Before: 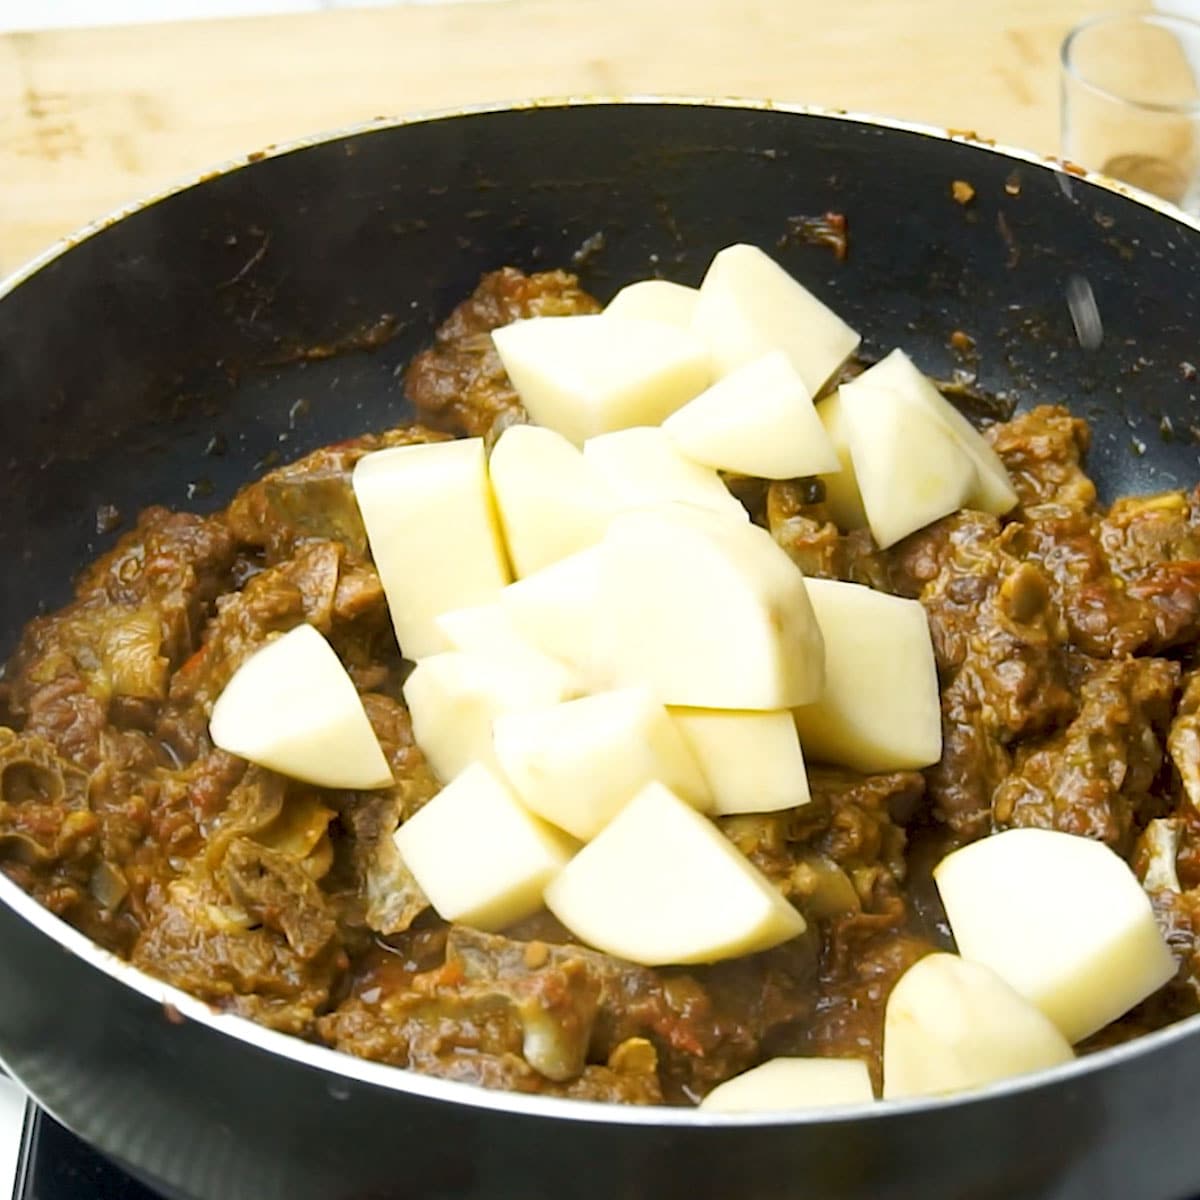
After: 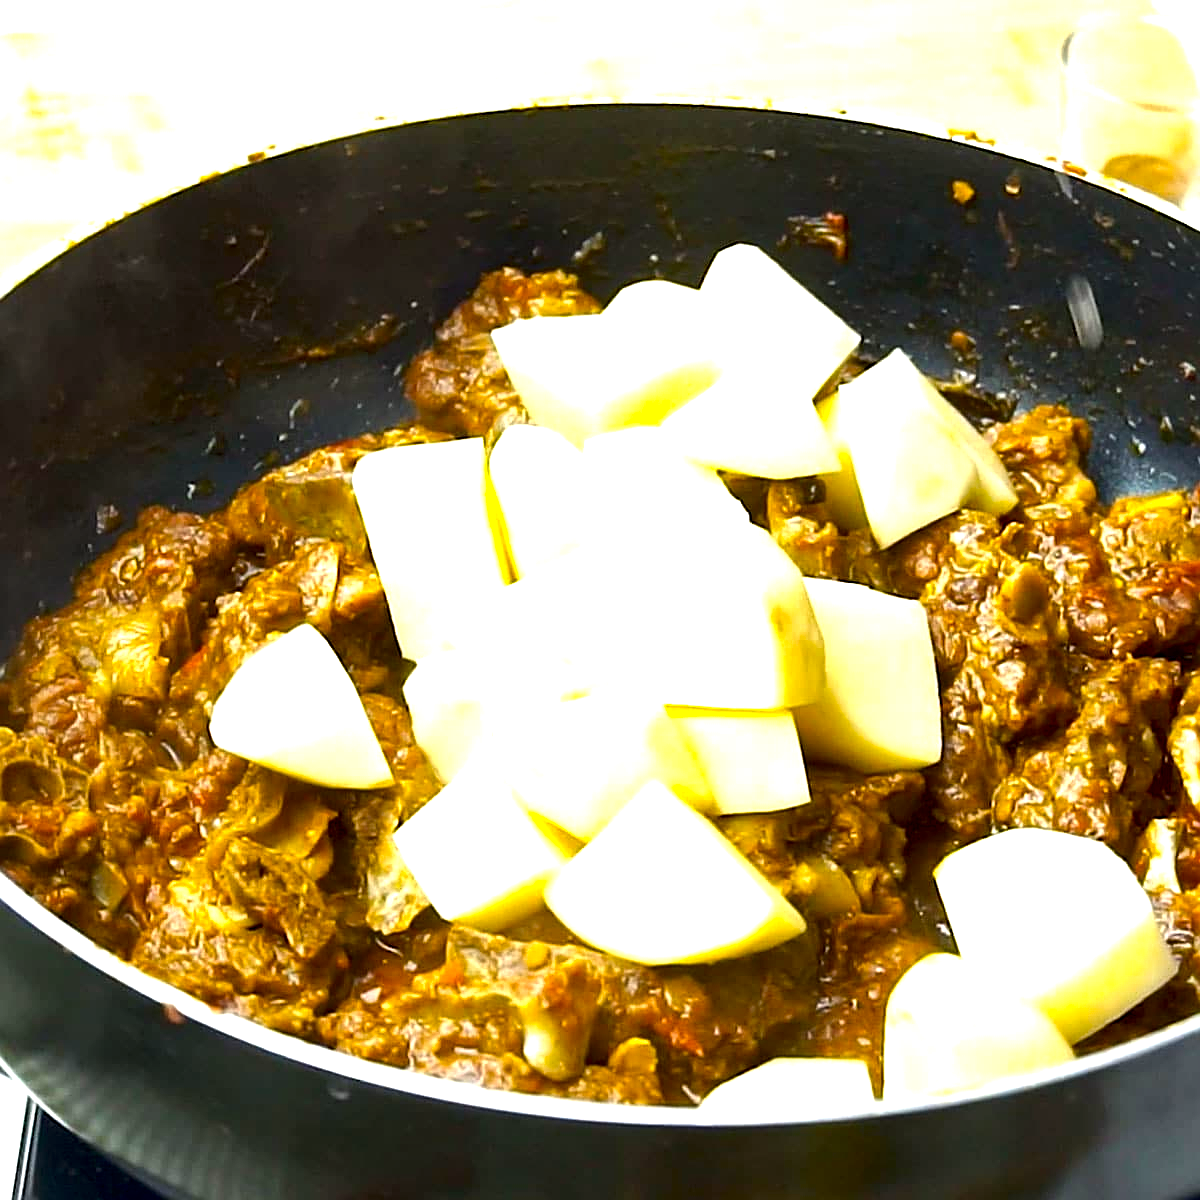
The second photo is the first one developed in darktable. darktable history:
tone equalizer: mask exposure compensation -0.502 EV
contrast brightness saturation: contrast 0.067, brightness -0.152, saturation 0.111
color balance rgb: shadows lift › luminance 0.853%, shadows lift › chroma 0.445%, shadows lift › hue 22.2°, perceptual saturation grading › global saturation 25.732%
local contrast: mode bilateral grid, contrast 20, coarseness 49, detail 132%, midtone range 0.2
exposure: black level correction 0, exposure 1 EV, compensate highlight preservation false
sharpen: radius 1.96
